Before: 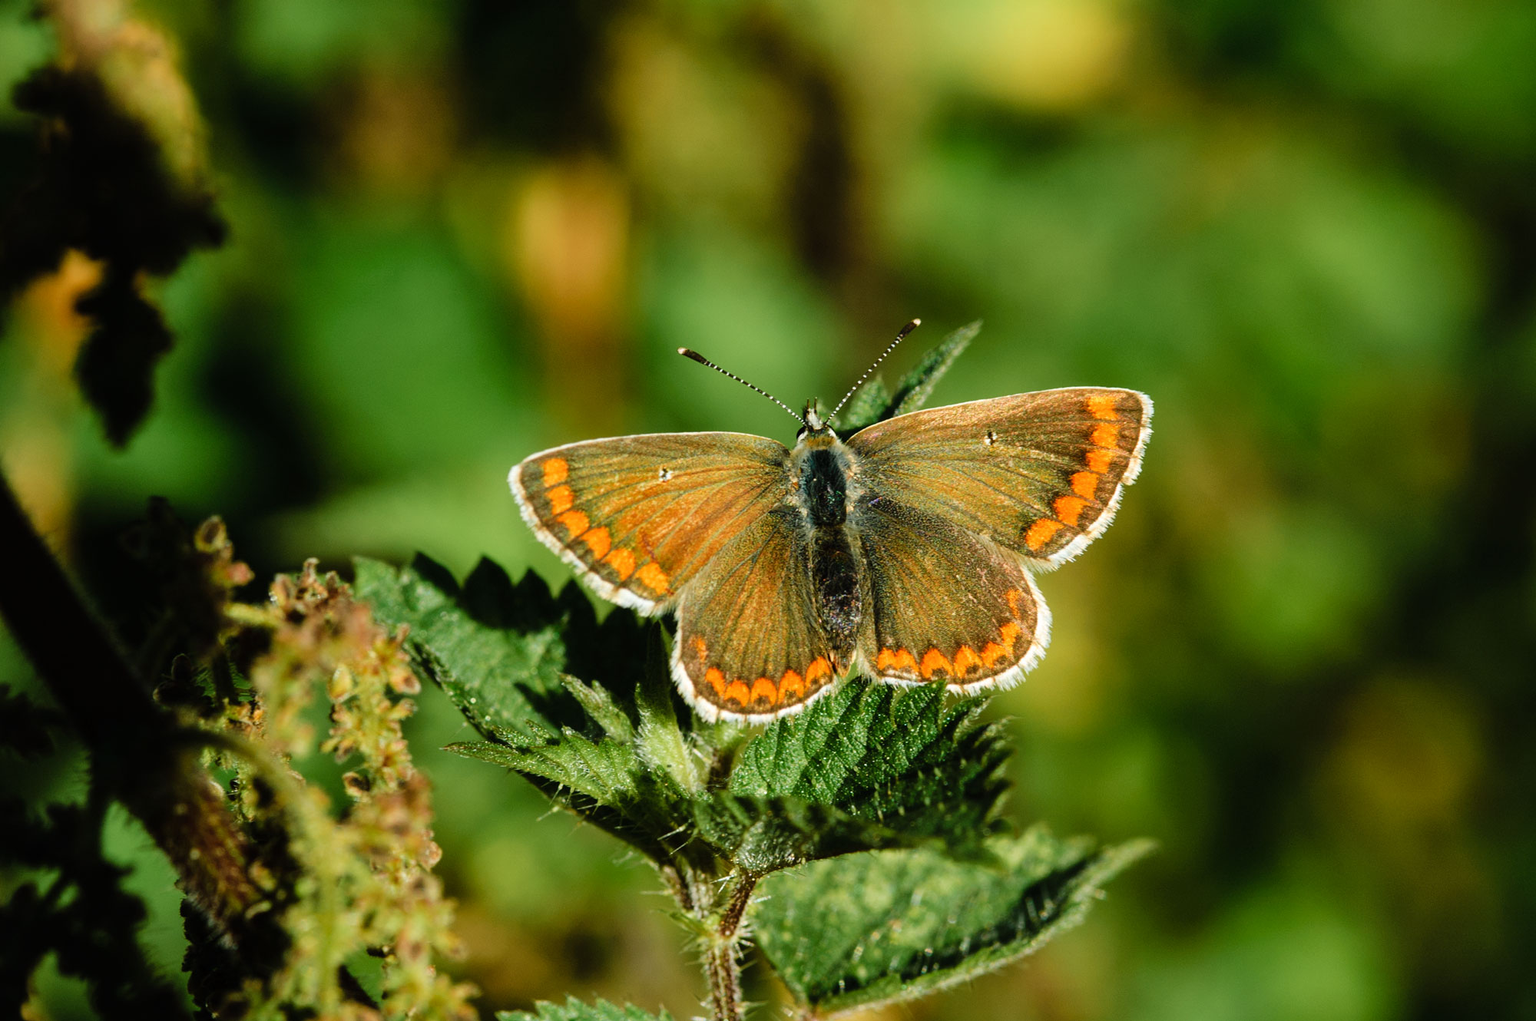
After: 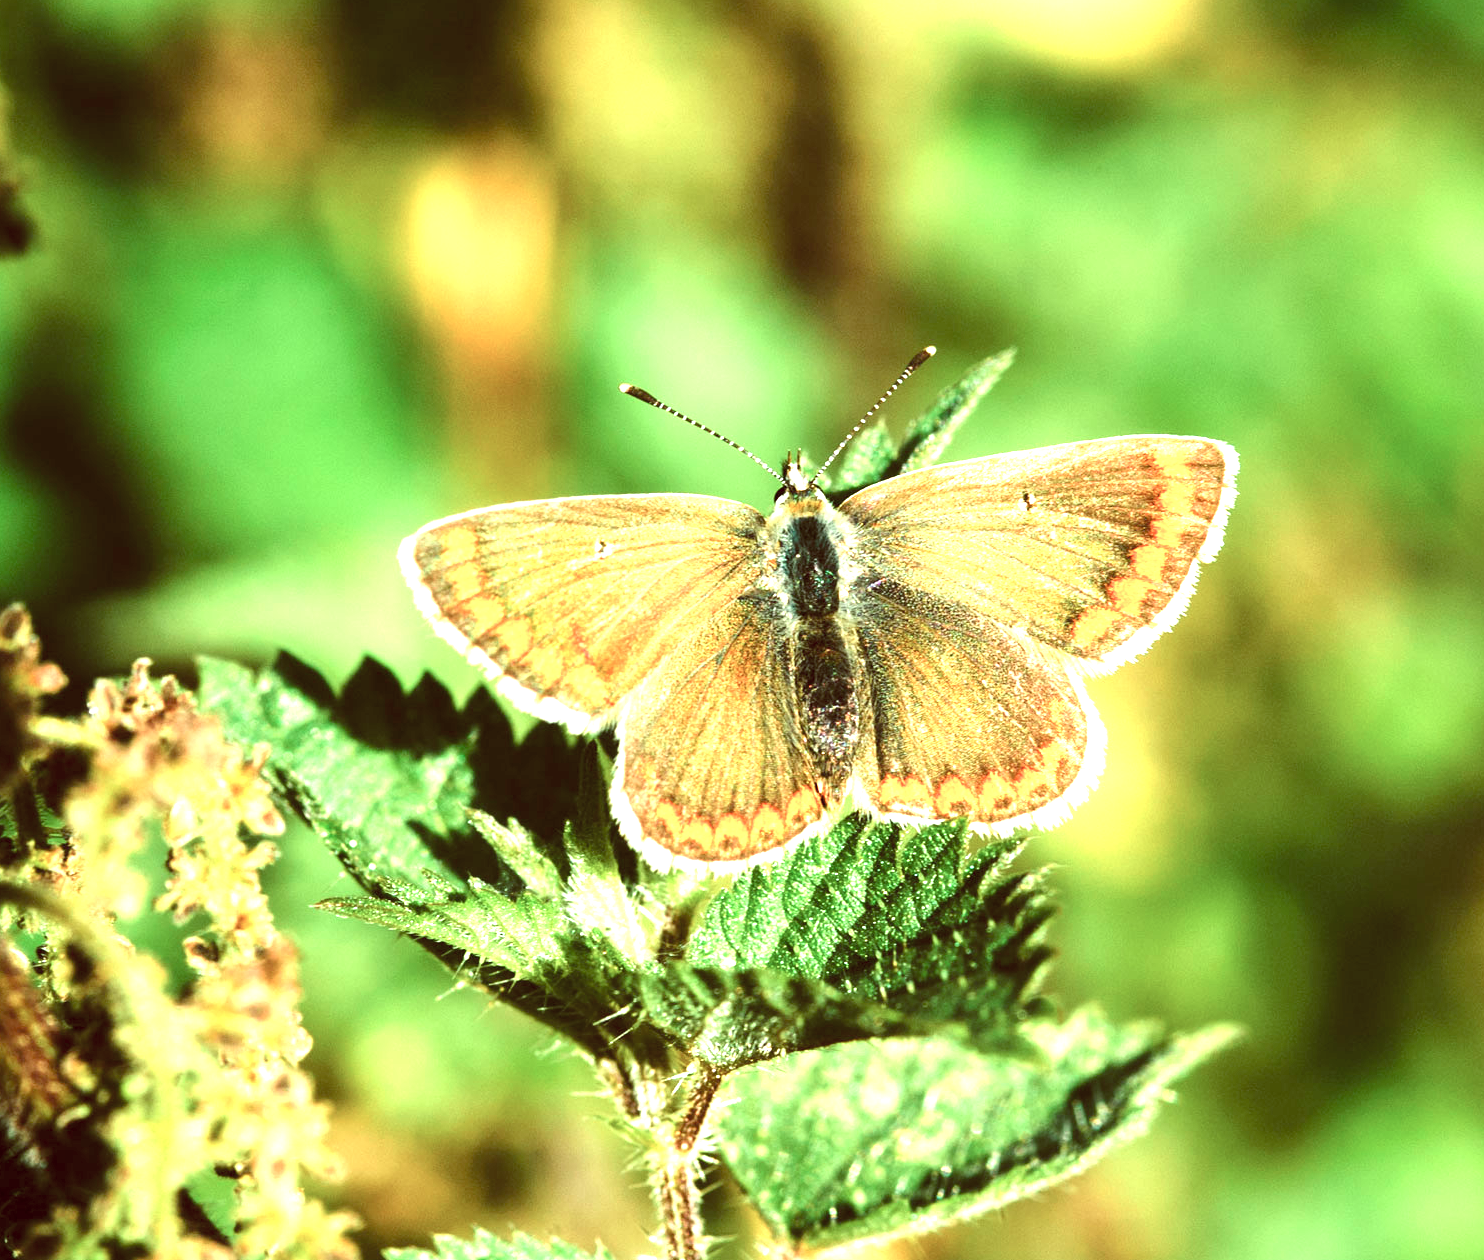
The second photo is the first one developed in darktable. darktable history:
crop and rotate: left 13.15%, top 5.251%, right 12.609%
exposure: exposure 2 EV, compensate highlight preservation false
color balance: lift [1.001, 1.007, 1, 0.993], gamma [1.023, 1.026, 1.01, 0.974], gain [0.964, 1.059, 1.073, 0.927]
color contrast: blue-yellow contrast 0.7
